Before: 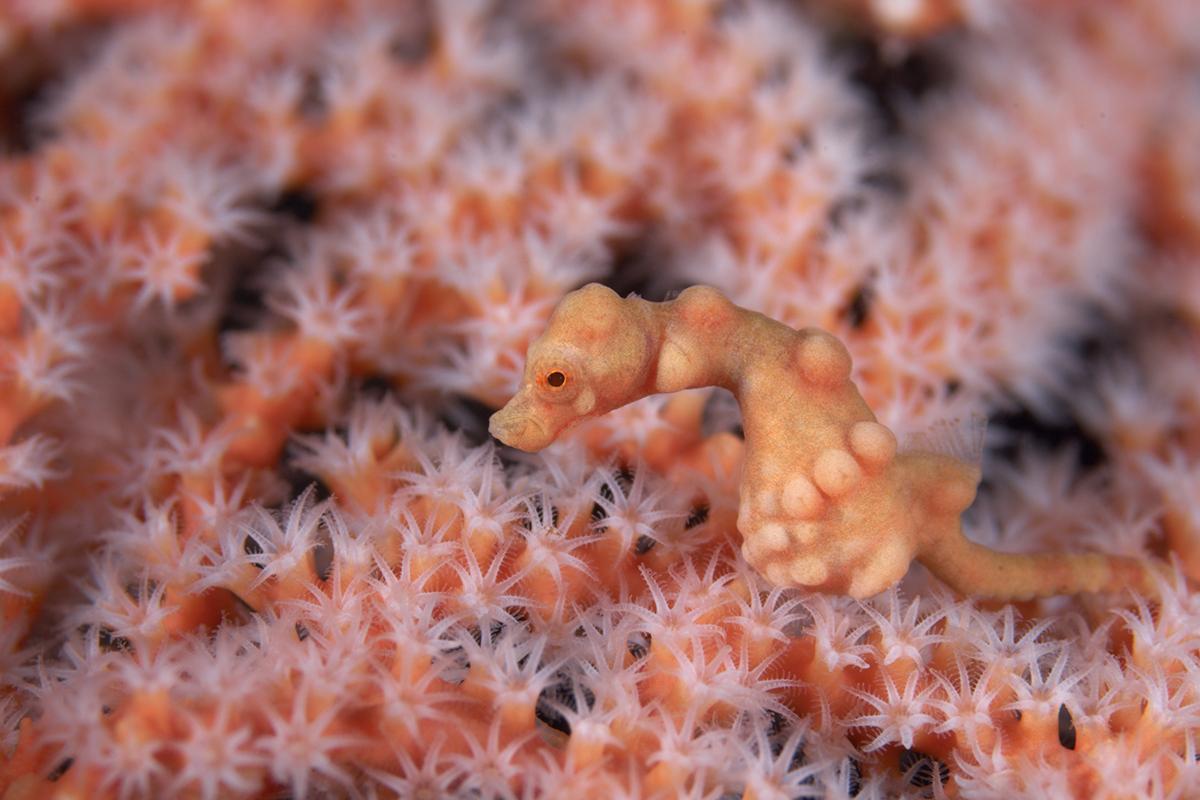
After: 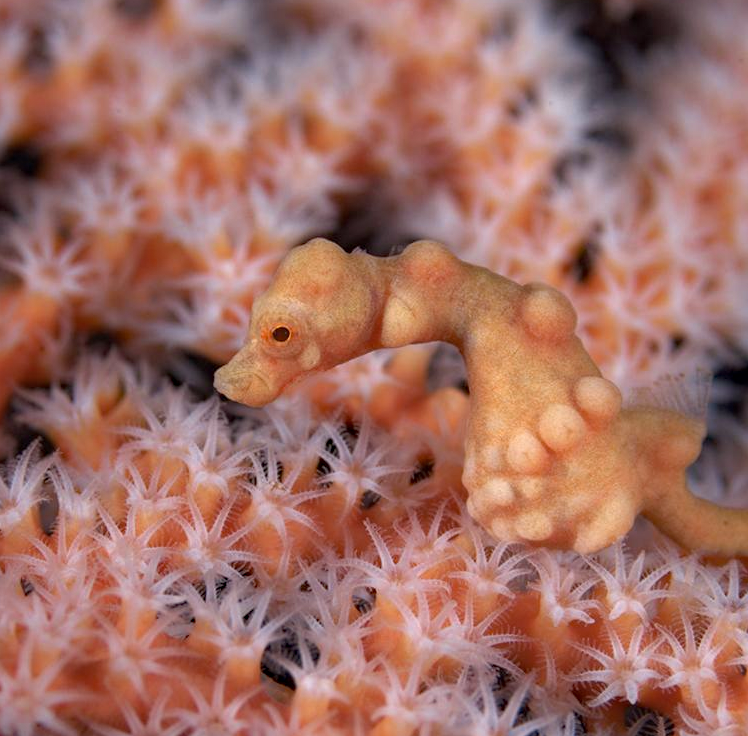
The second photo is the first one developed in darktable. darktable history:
crop and rotate: left 22.918%, top 5.629%, right 14.711%, bottom 2.247%
haze removal: strength 0.29, distance 0.25, compatibility mode true, adaptive false
color zones: curves: ch1 [(0, 0.469) (0.01, 0.469) (0.12, 0.446) (0.248, 0.469) (0.5, 0.5) (0.748, 0.5) (0.99, 0.469) (1, 0.469)]
